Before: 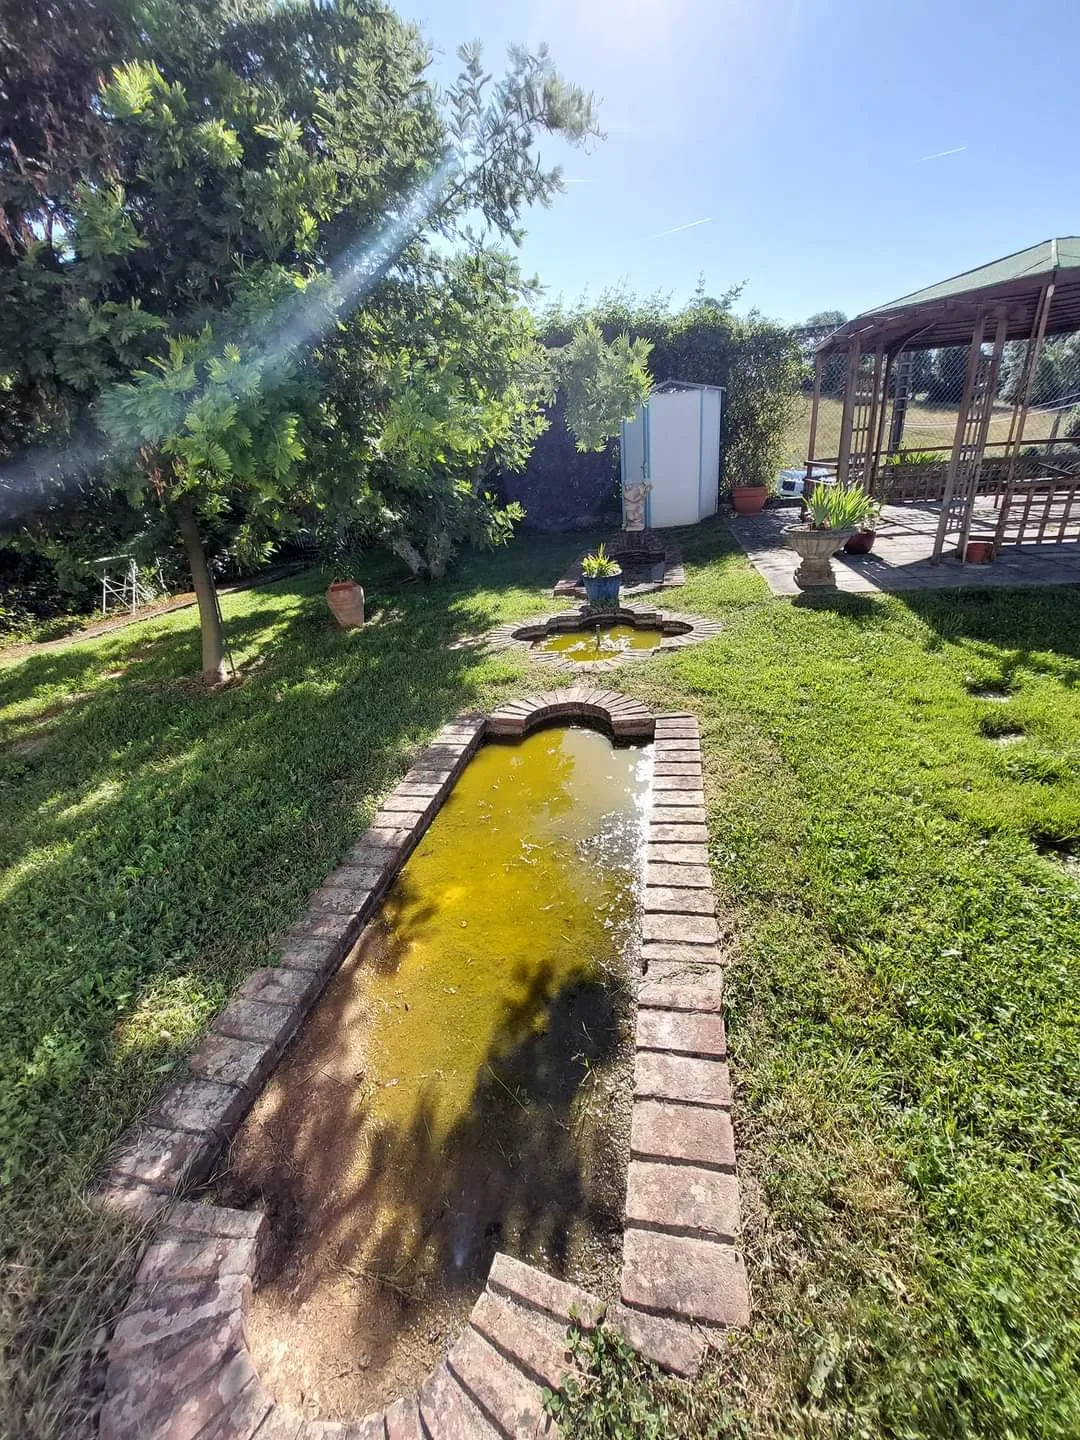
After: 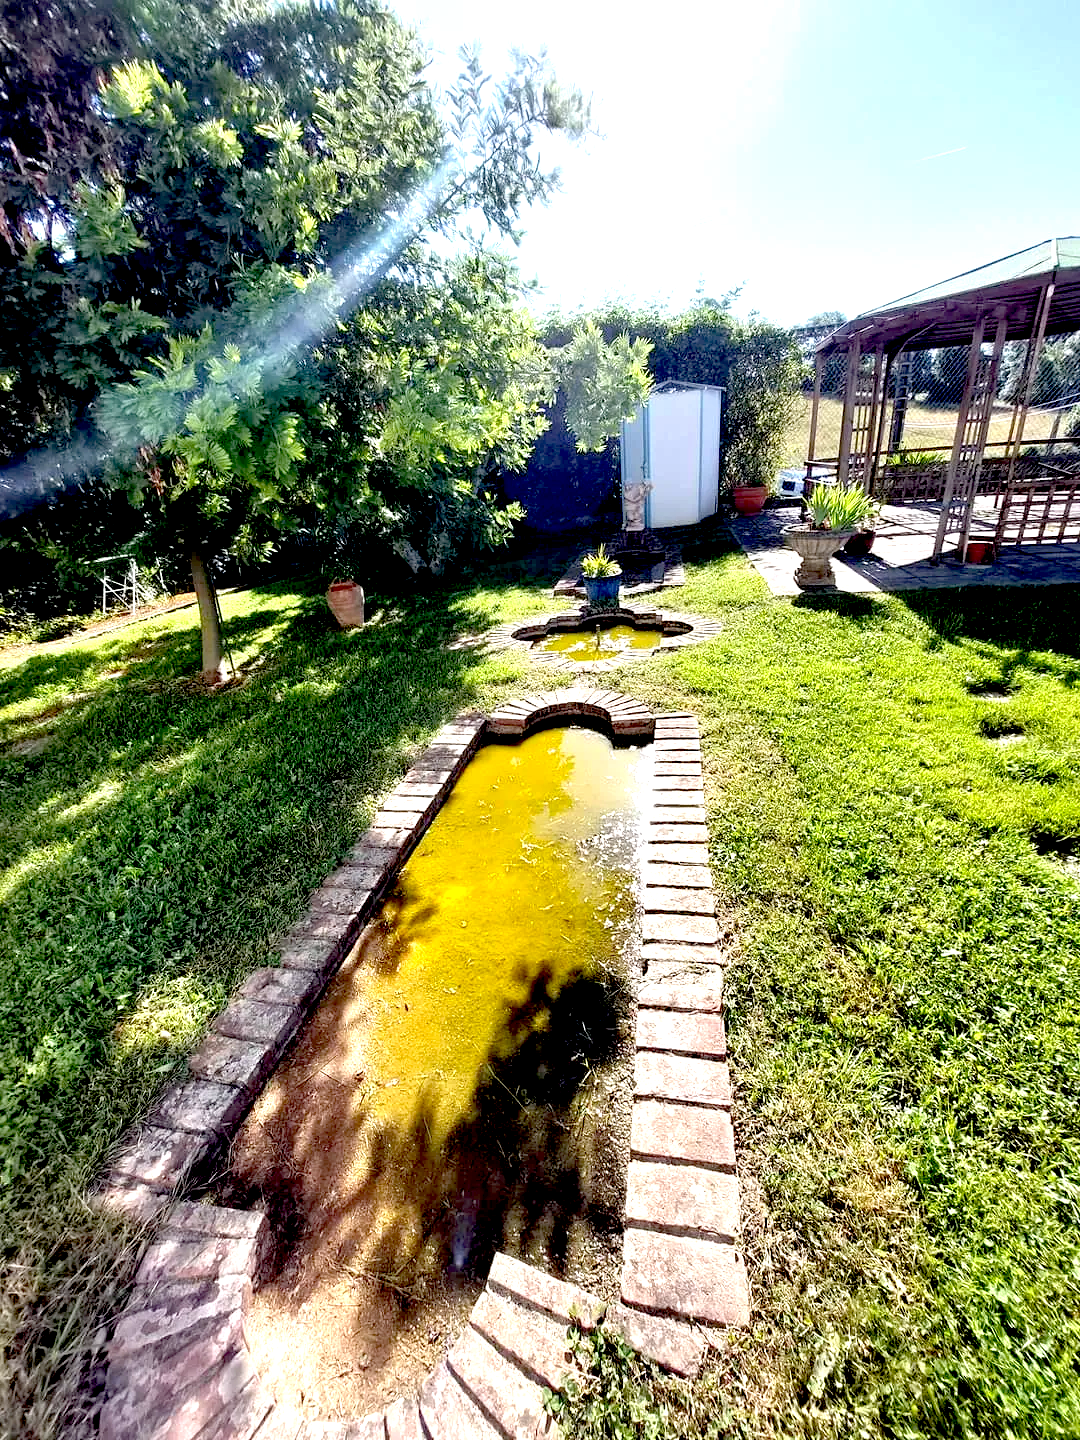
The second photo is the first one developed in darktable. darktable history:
exposure: black level correction 0.034, exposure 0.901 EV, compensate highlight preservation false
